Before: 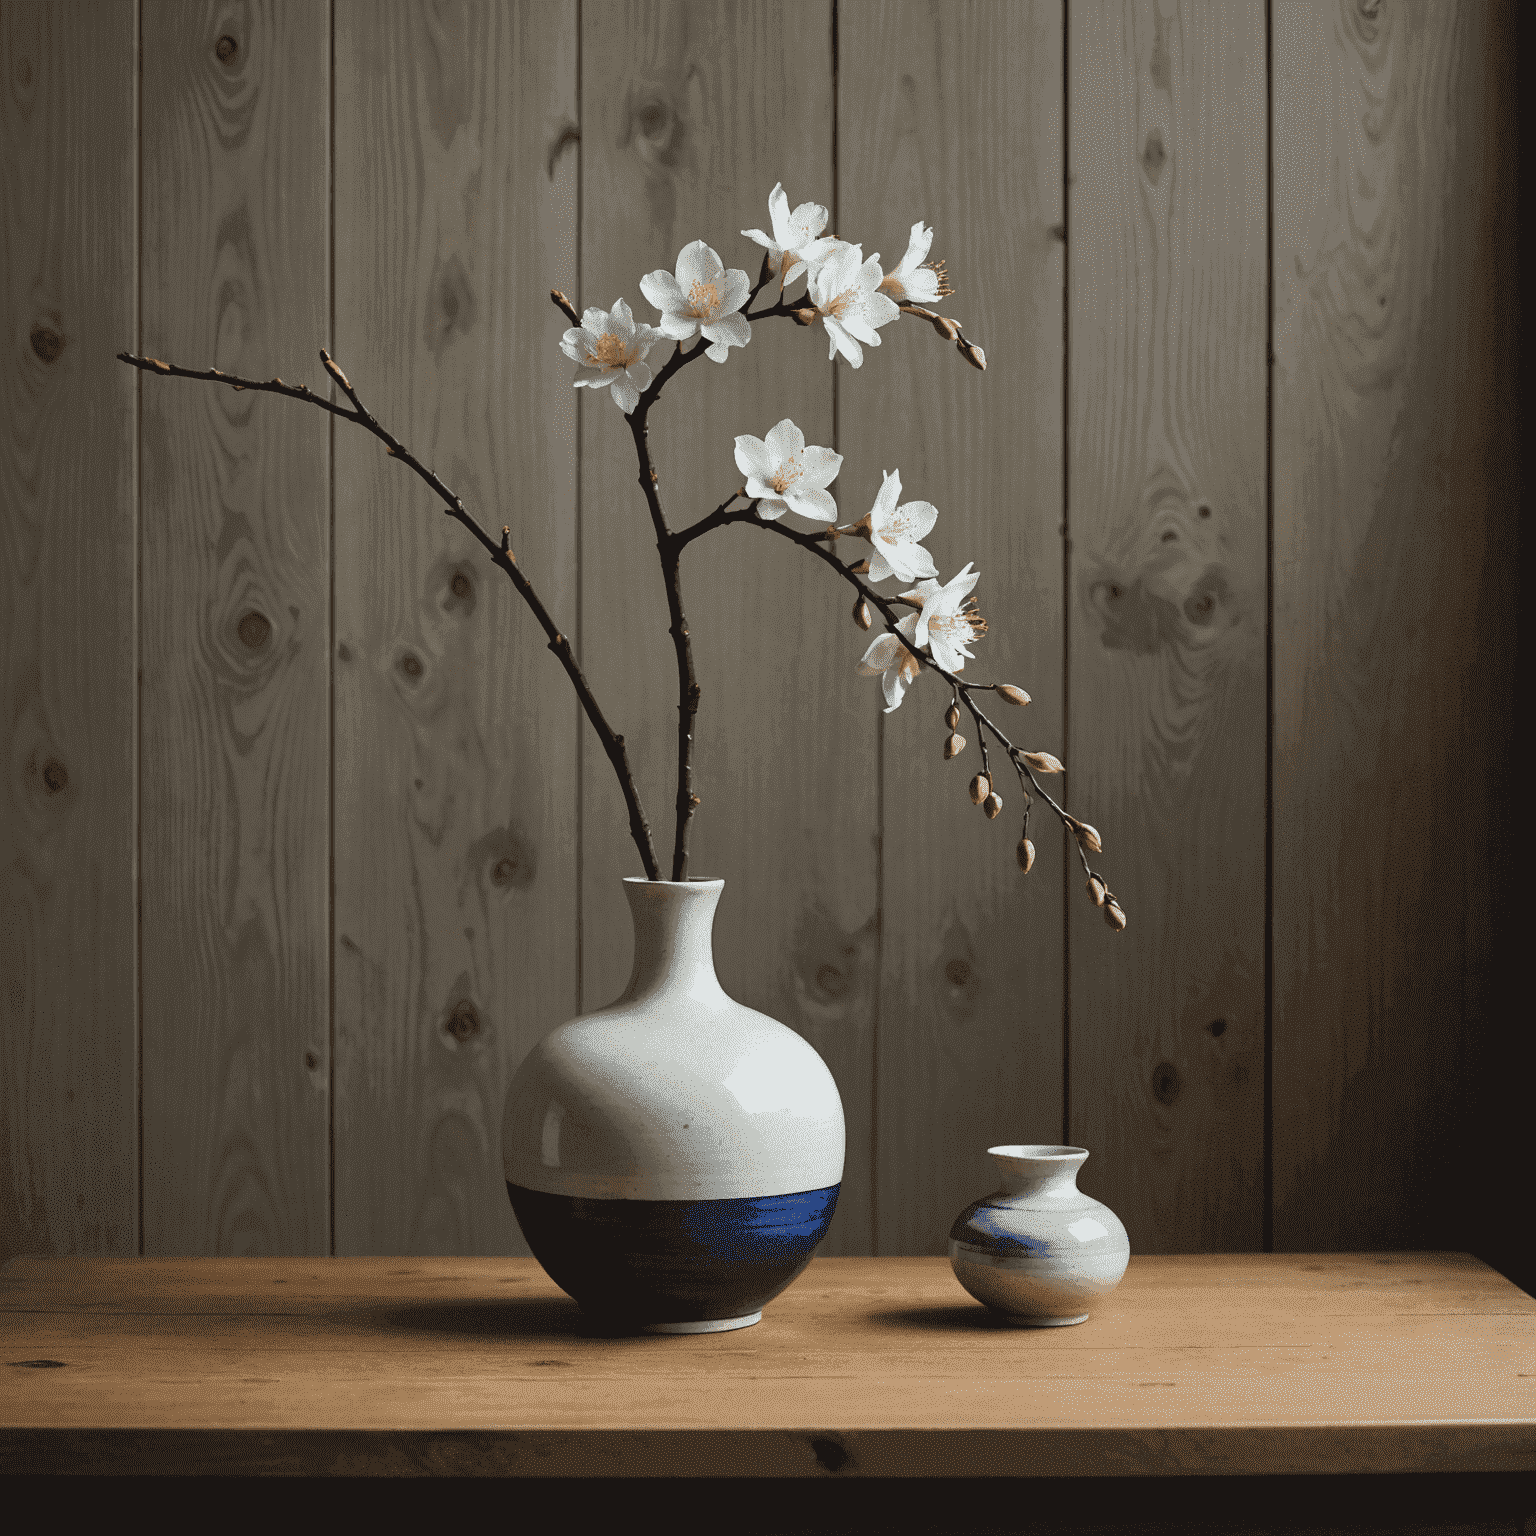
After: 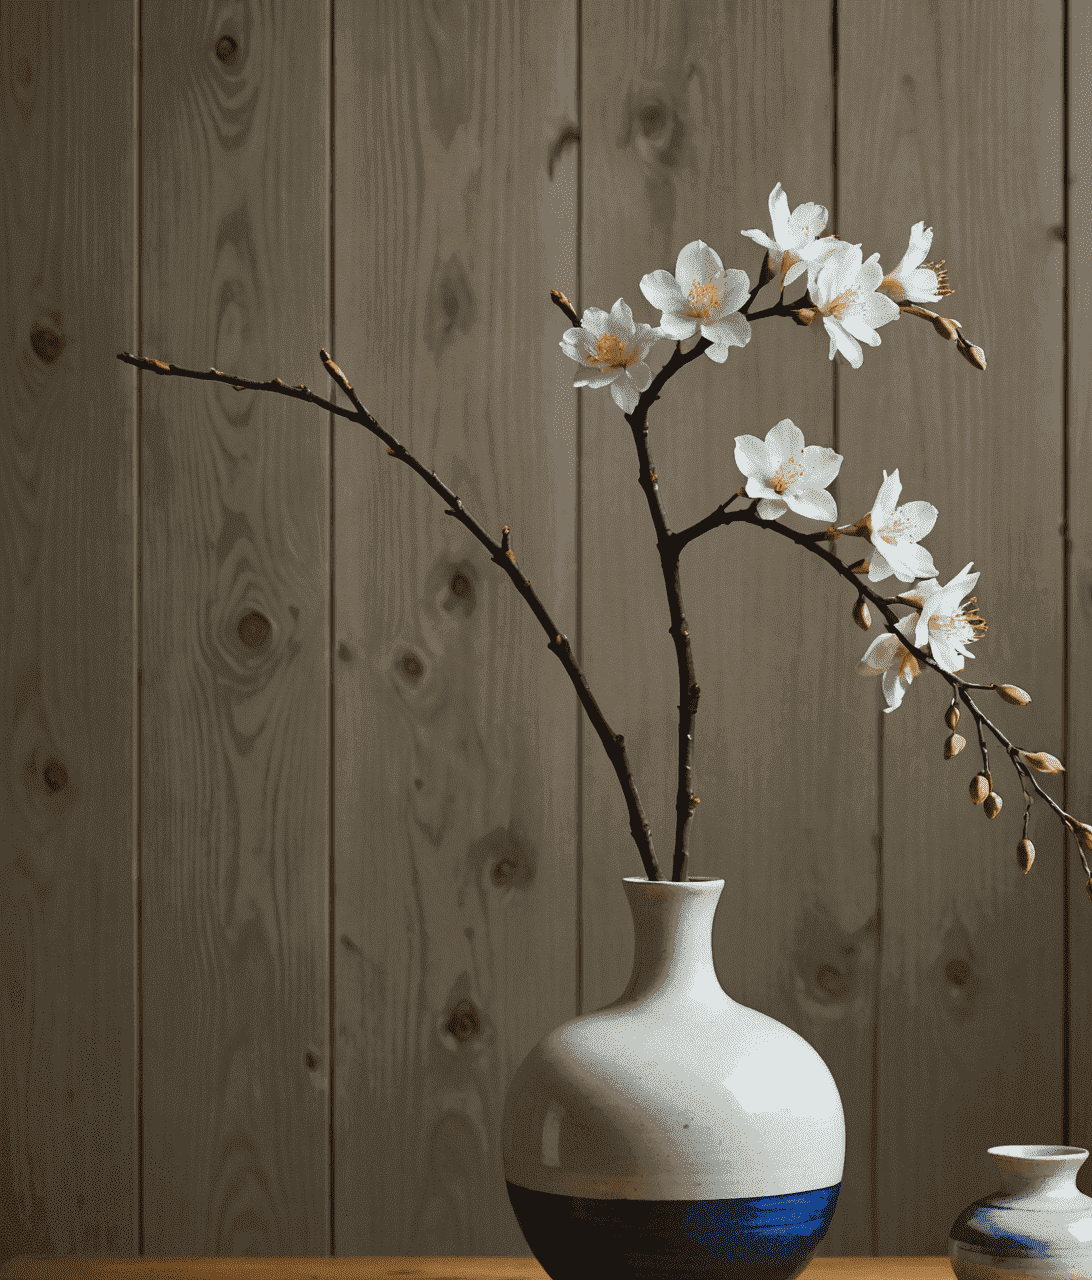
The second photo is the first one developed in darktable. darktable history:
crop: right 28.885%, bottom 16.626%
color balance rgb: perceptual saturation grading › global saturation 20%, global vibrance 20%
